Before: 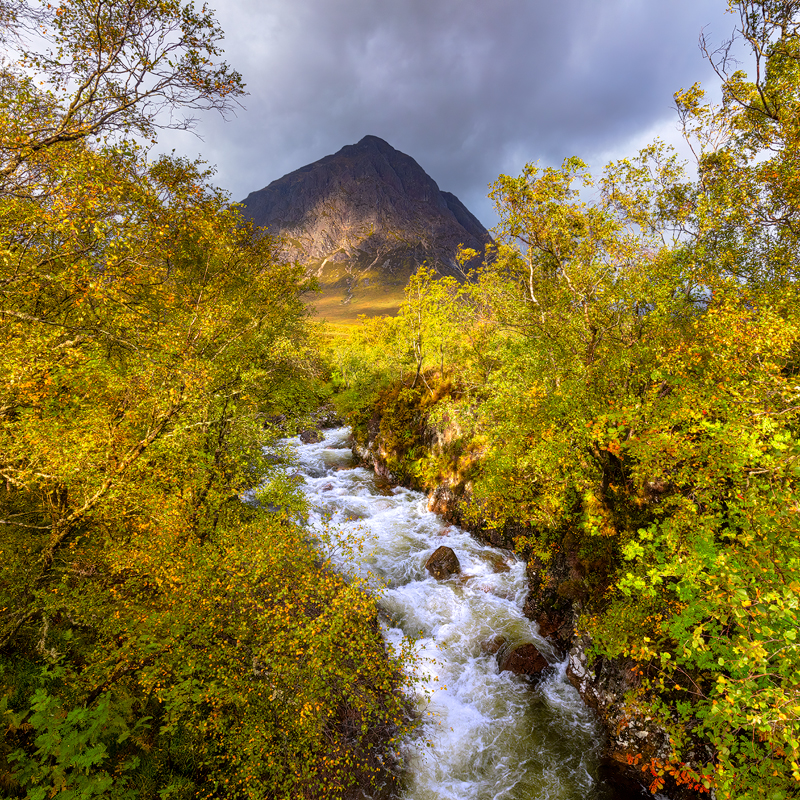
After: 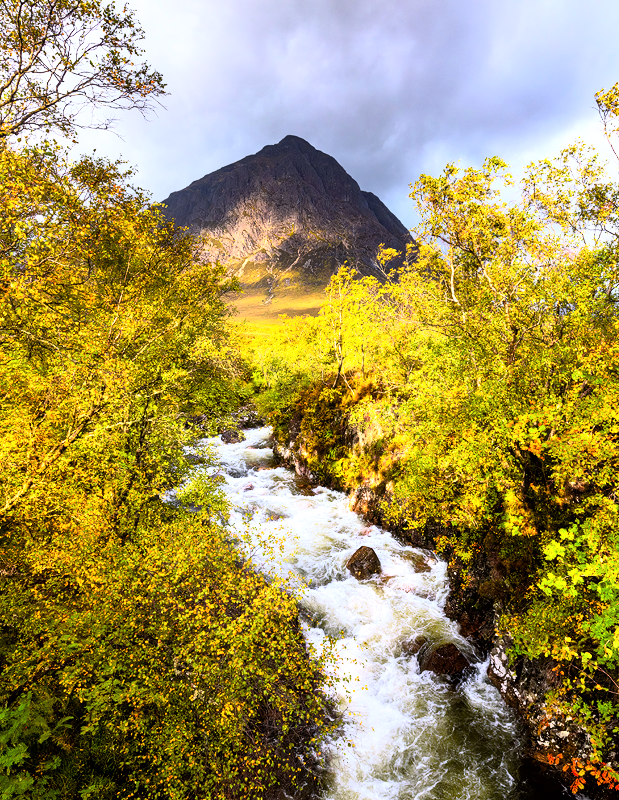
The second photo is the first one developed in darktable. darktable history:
color correction: saturation 0.99
base curve: curves: ch0 [(0, 0) (0.005, 0.002) (0.193, 0.295) (0.399, 0.664) (0.75, 0.928) (1, 1)]
crop: left 9.88%, right 12.664%
tone equalizer: -8 EV -0.417 EV, -7 EV -0.389 EV, -6 EV -0.333 EV, -5 EV -0.222 EV, -3 EV 0.222 EV, -2 EV 0.333 EV, -1 EV 0.389 EV, +0 EV 0.417 EV, edges refinement/feathering 500, mask exposure compensation -1.57 EV, preserve details no
